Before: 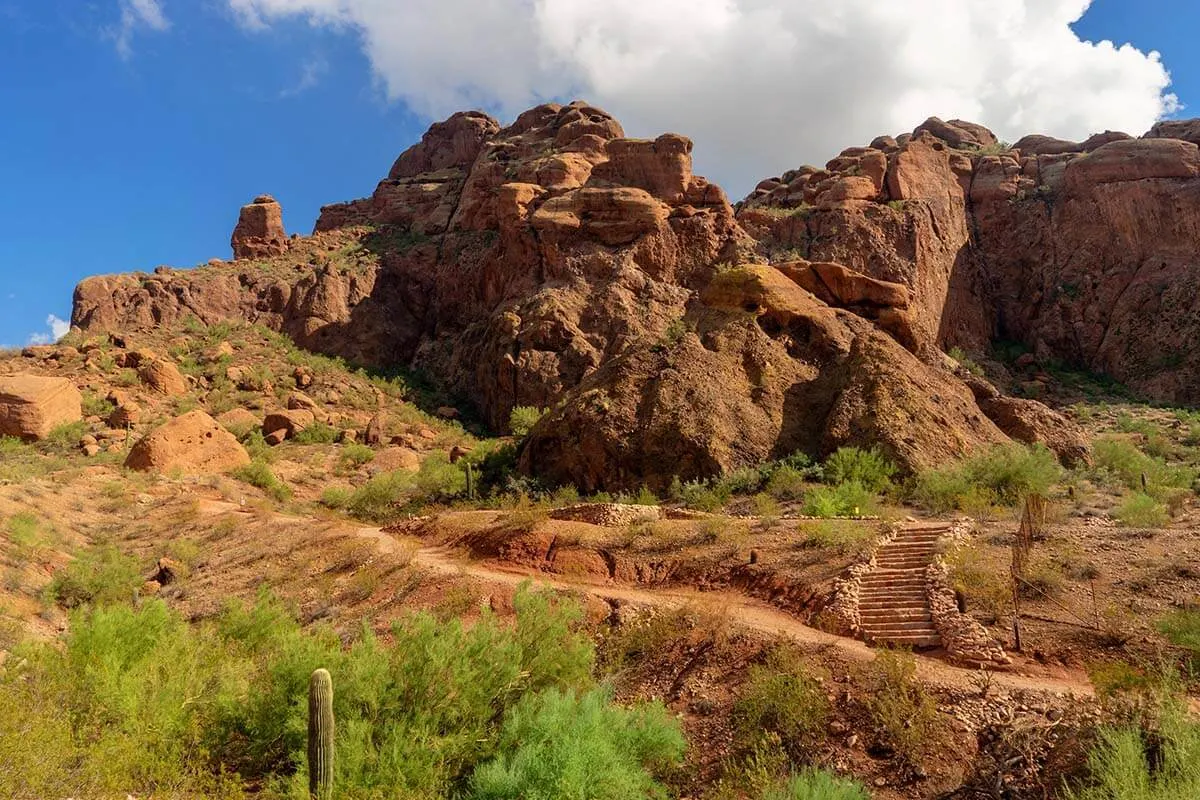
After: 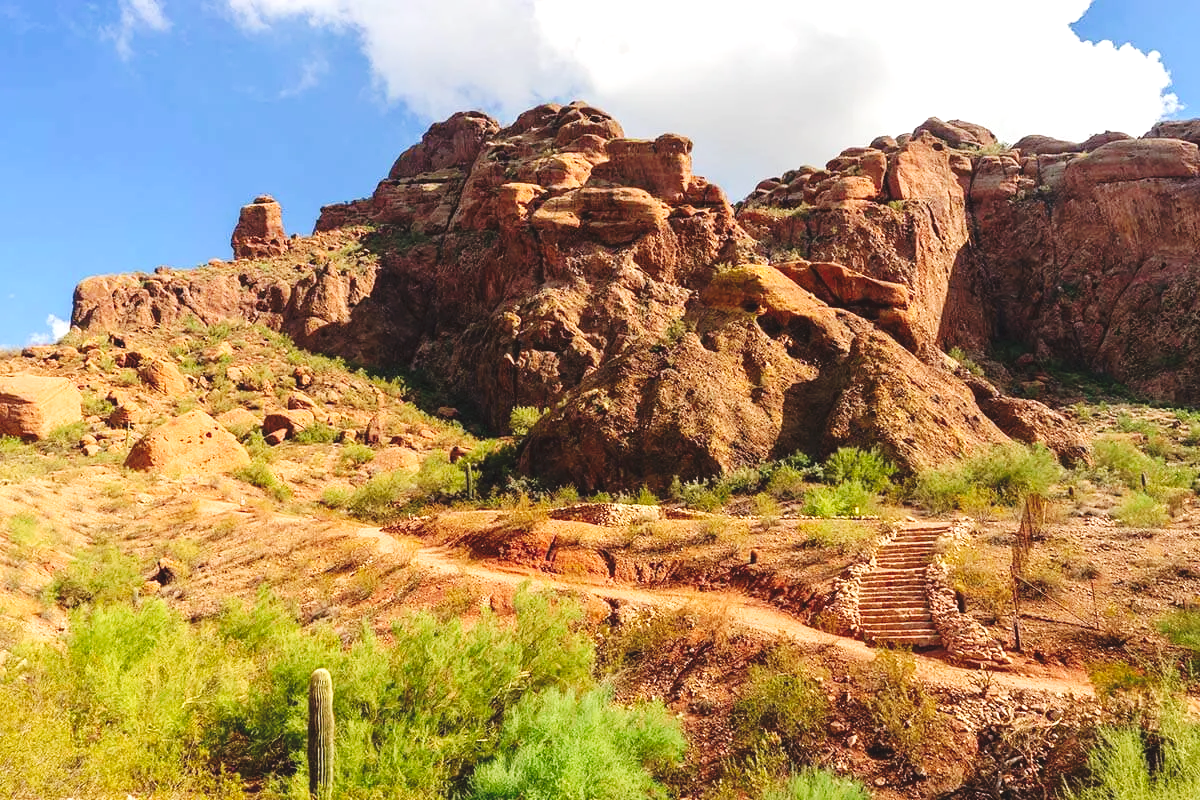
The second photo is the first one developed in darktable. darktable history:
exposure: black level correction 0, exposure 0.6 EV, compensate exposure bias true, compensate highlight preservation false
tone curve: curves: ch0 [(0, 0) (0.003, 0.065) (0.011, 0.072) (0.025, 0.09) (0.044, 0.104) (0.069, 0.116) (0.1, 0.127) (0.136, 0.15) (0.177, 0.184) (0.224, 0.223) (0.277, 0.28) (0.335, 0.361) (0.399, 0.443) (0.468, 0.525) (0.543, 0.616) (0.623, 0.713) (0.709, 0.79) (0.801, 0.866) (0.898, 0.933) (1, 1)], preserve colors none
